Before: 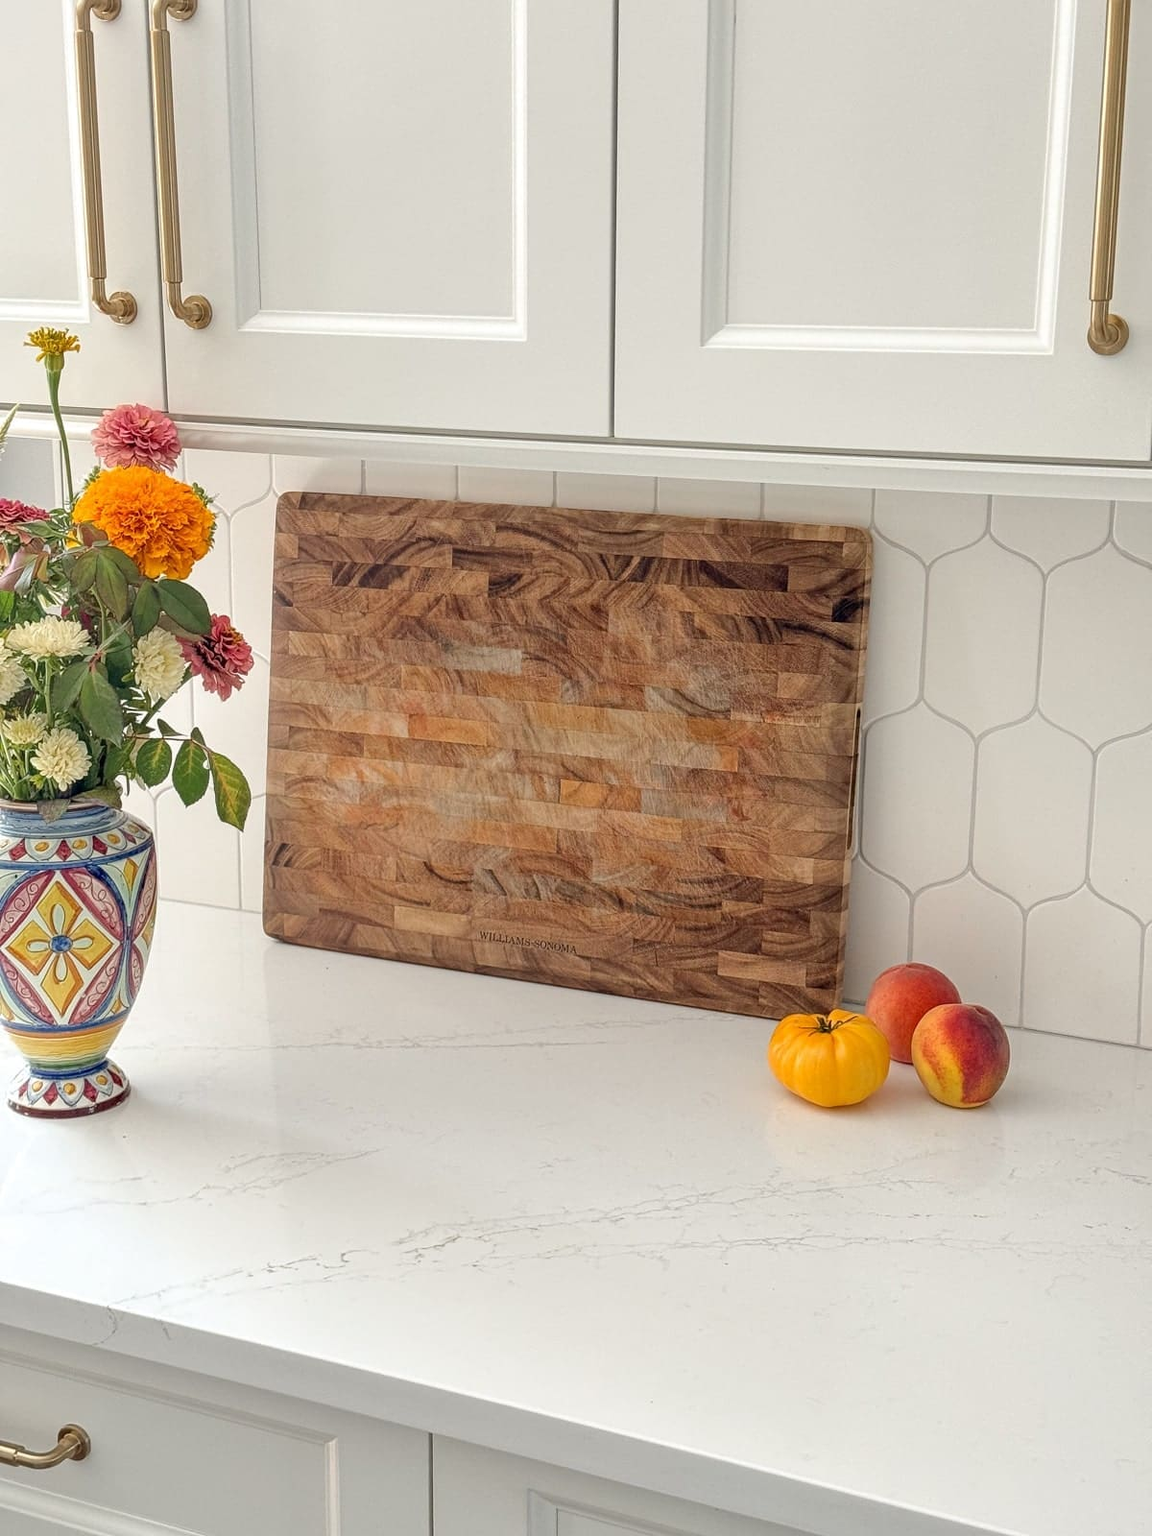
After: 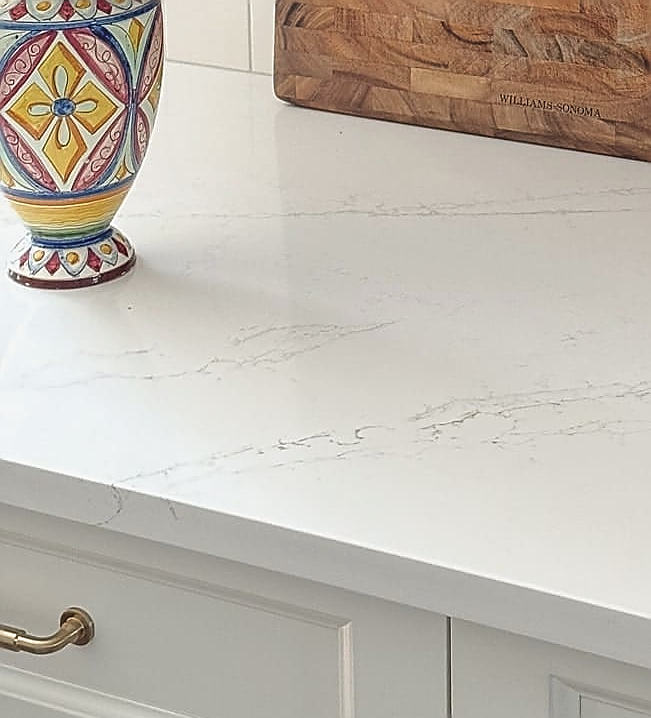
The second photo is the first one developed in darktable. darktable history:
crop and rotate: top 54.865%, right 45.746%, bottom 0.228%
sharpen: radius 1.381, amount 1.237, threshold 0.601
exposure: black level correction -0.015, exposure -0.137 EV, compensate exposure bias true, compensate highlight preservation false
